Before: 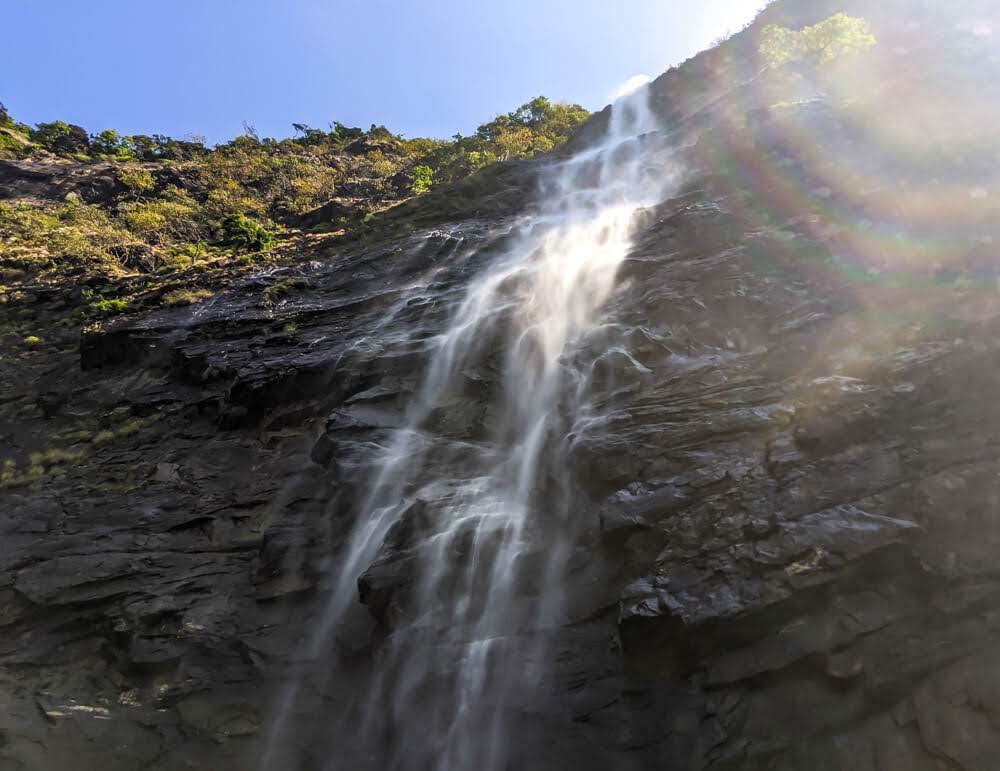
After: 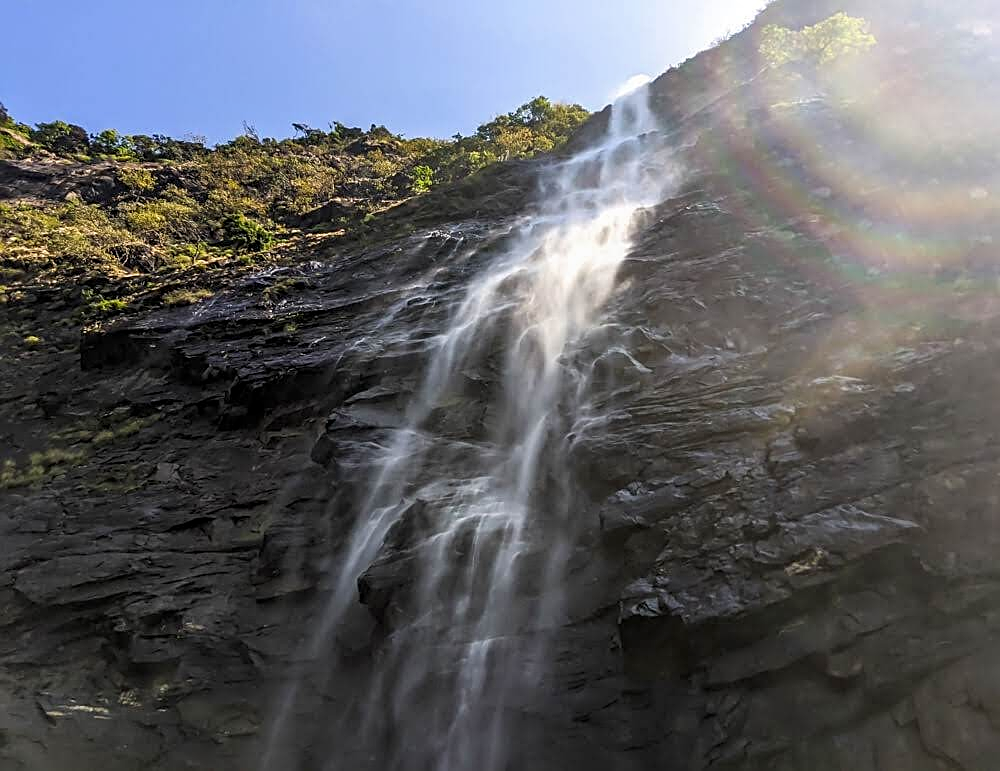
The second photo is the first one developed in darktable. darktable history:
tone equalizer: on, module defaults
local contrast: highlights 61%, shadows 106%, detail 107%, midtone range 0.529
sharpen: on, module defaults
